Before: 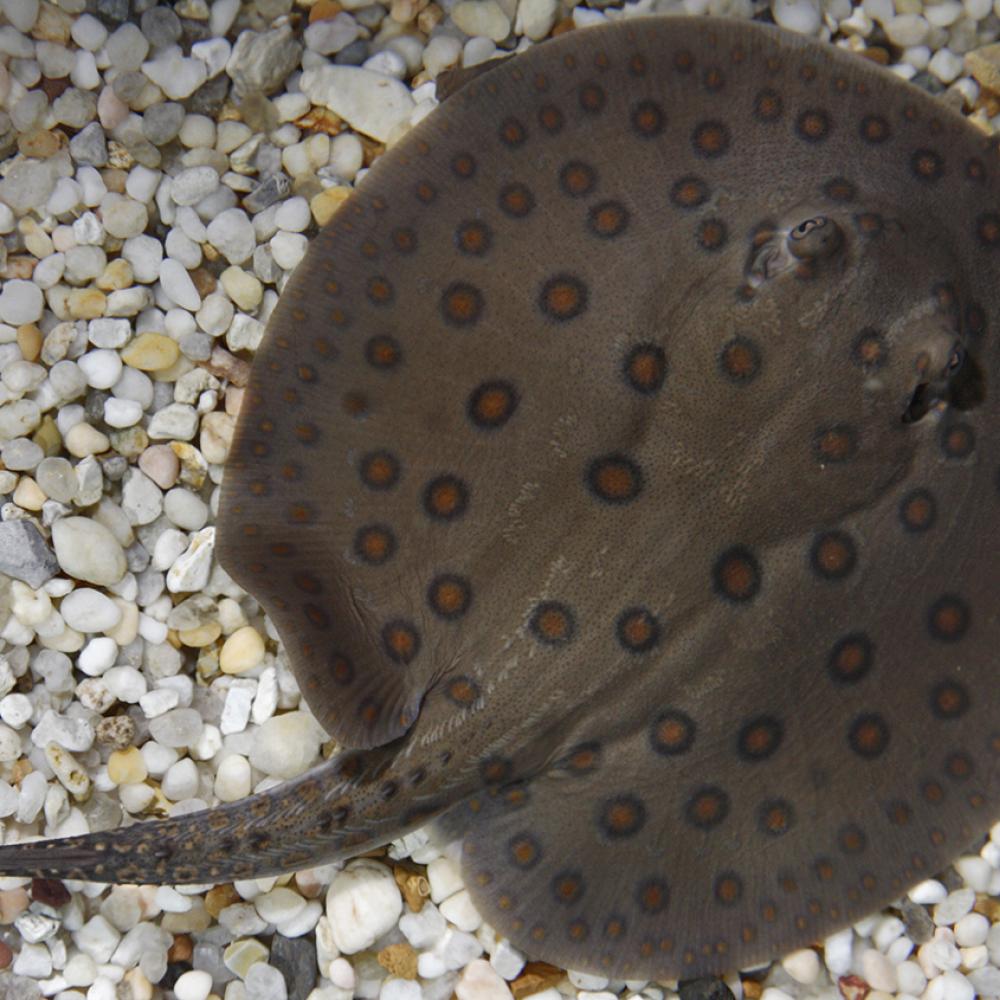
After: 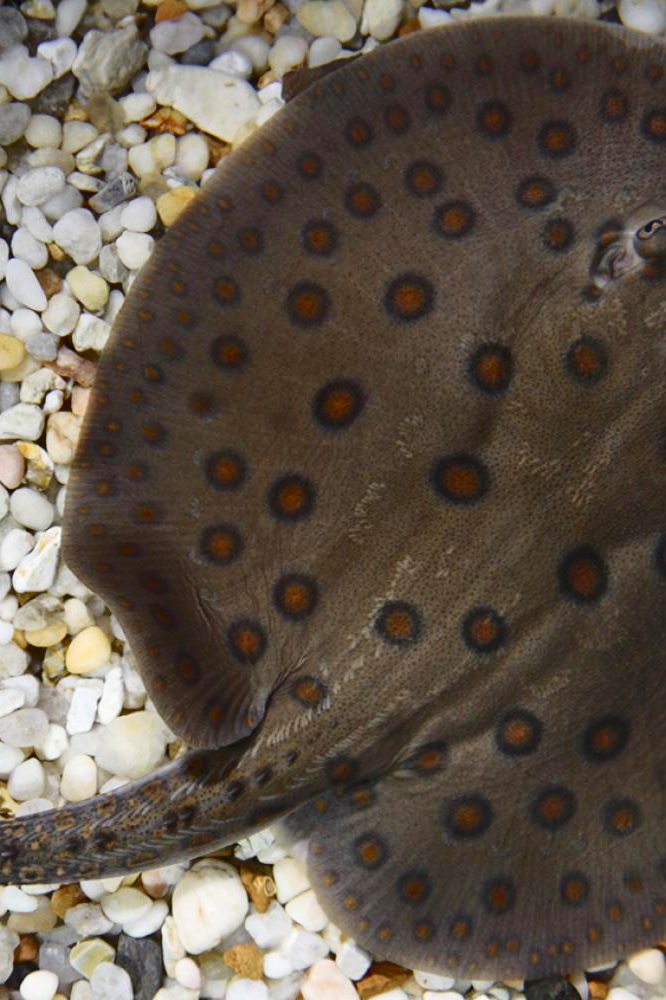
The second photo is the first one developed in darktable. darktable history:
crop: left 15.419%, right 17.914%
tone curve: curves: ch0 [(0, 0) (0.234, 0.191) (0.48, 0.534) (0.608, 0.667) (0.725, 0.809) (0.864, 0.922) (1, 1)]; ch1 [(0, 0) (0.453, 0.43) (0.5, 0.5) (0.615, 0.649) (1, 1)]; ch2 [(0, 0) (0.5, 0.5) (0.586, 0.617) (1, 1)], color space Lab, independent channels, preserve colors none
